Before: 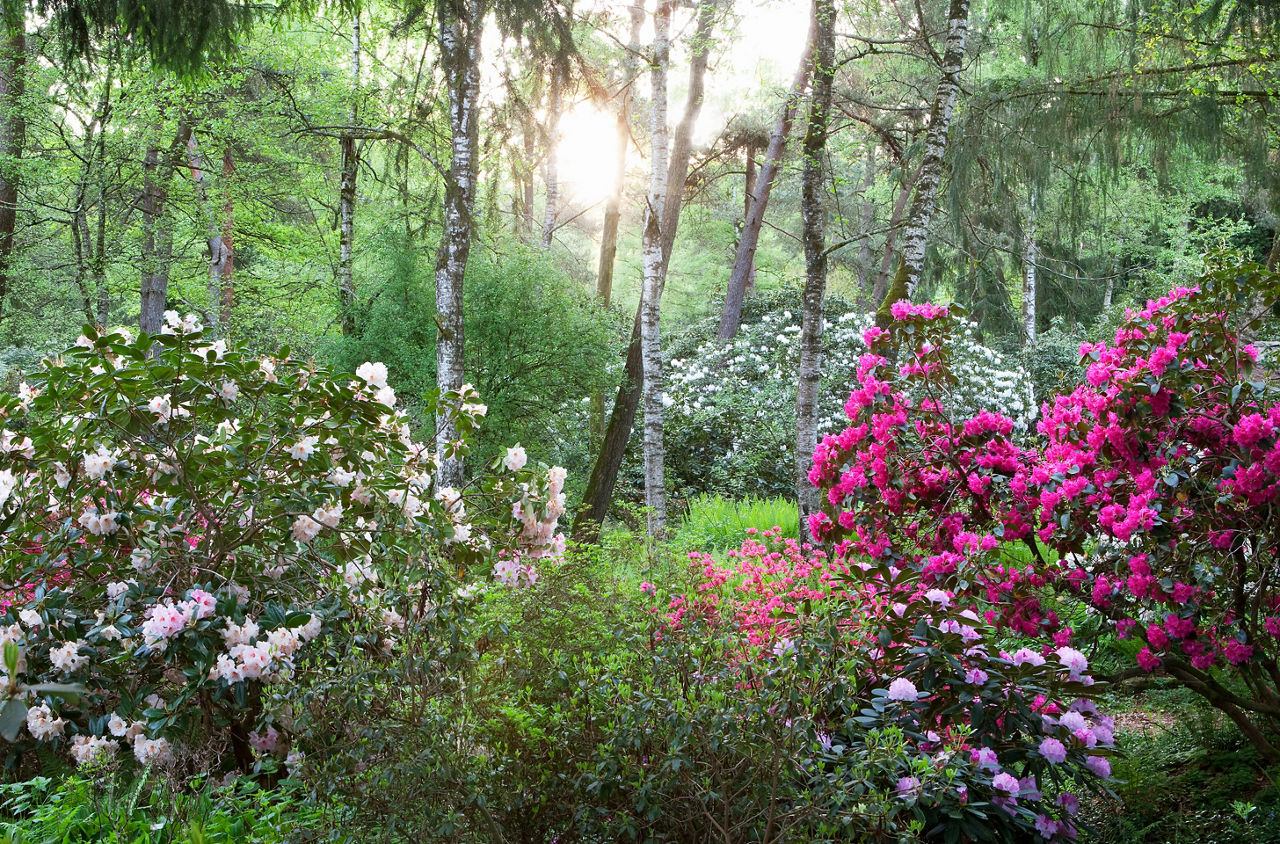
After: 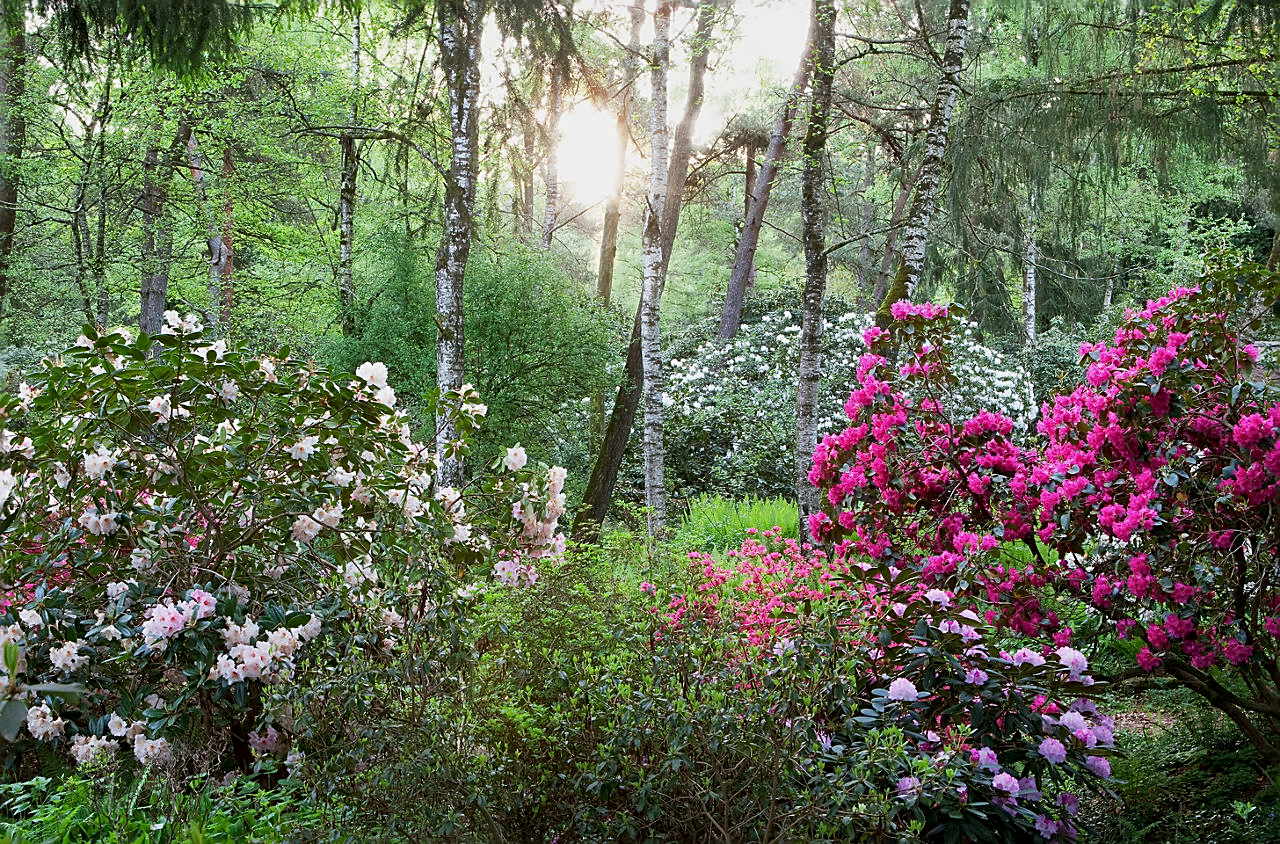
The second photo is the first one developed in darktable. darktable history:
local contrast: mode bilateral grid, contrast 20, coarseness 50, detail 120%, midtone range 0.2
exposure: exposure -0.242 EV, compensate highlight preservation false
sharpen: on, module defaults
